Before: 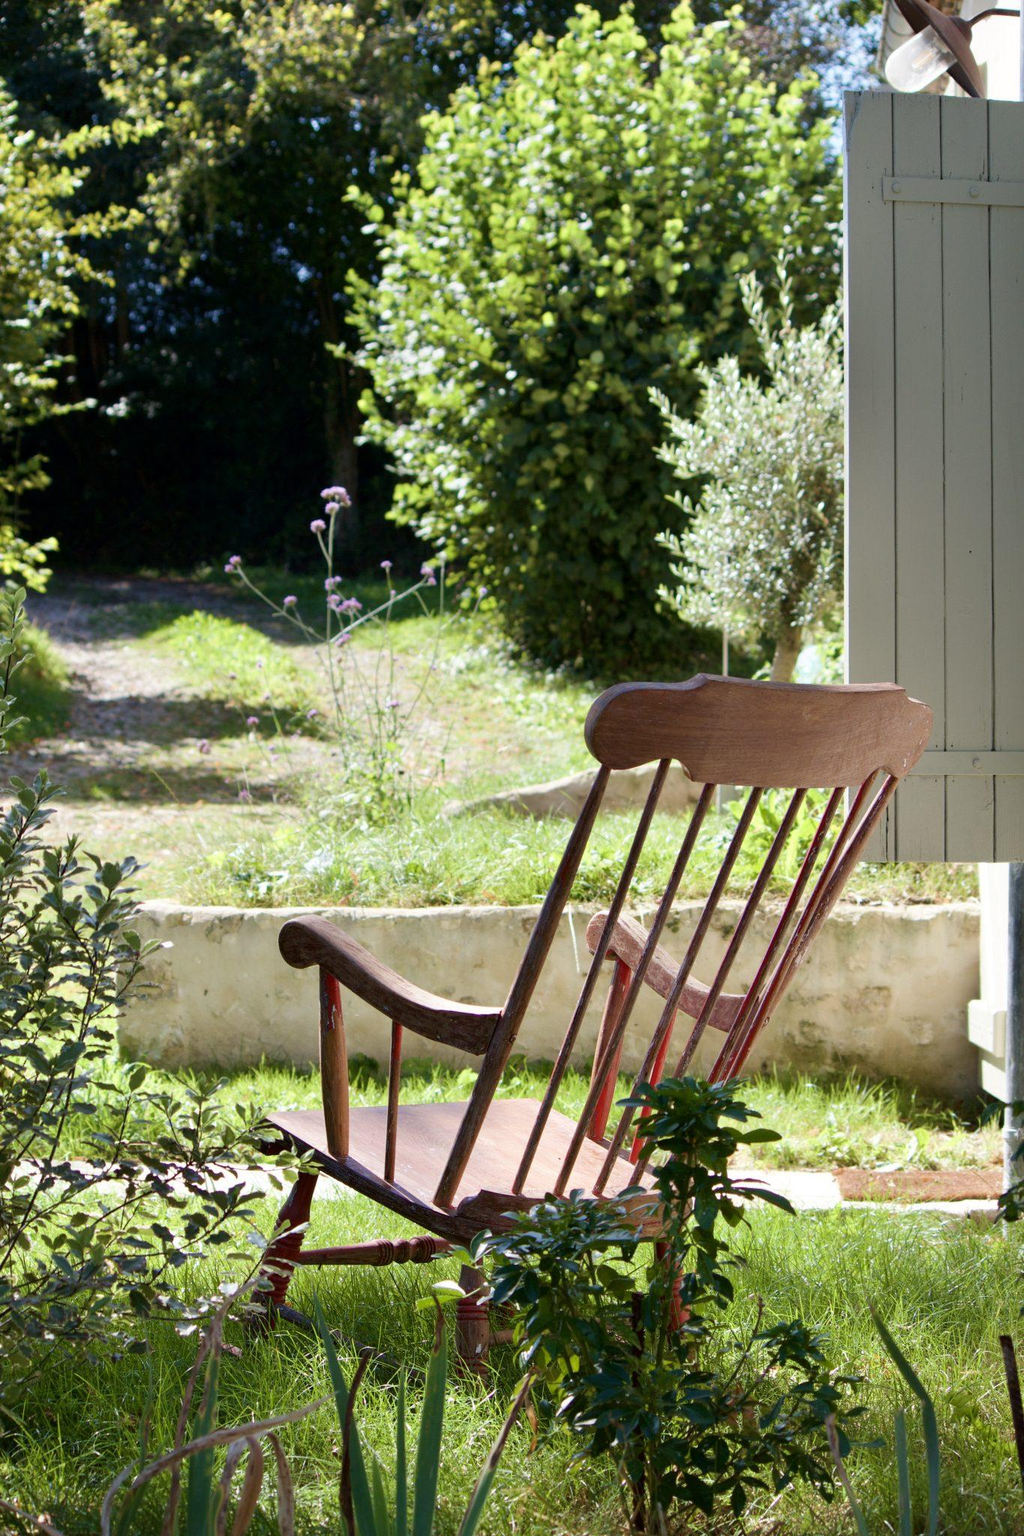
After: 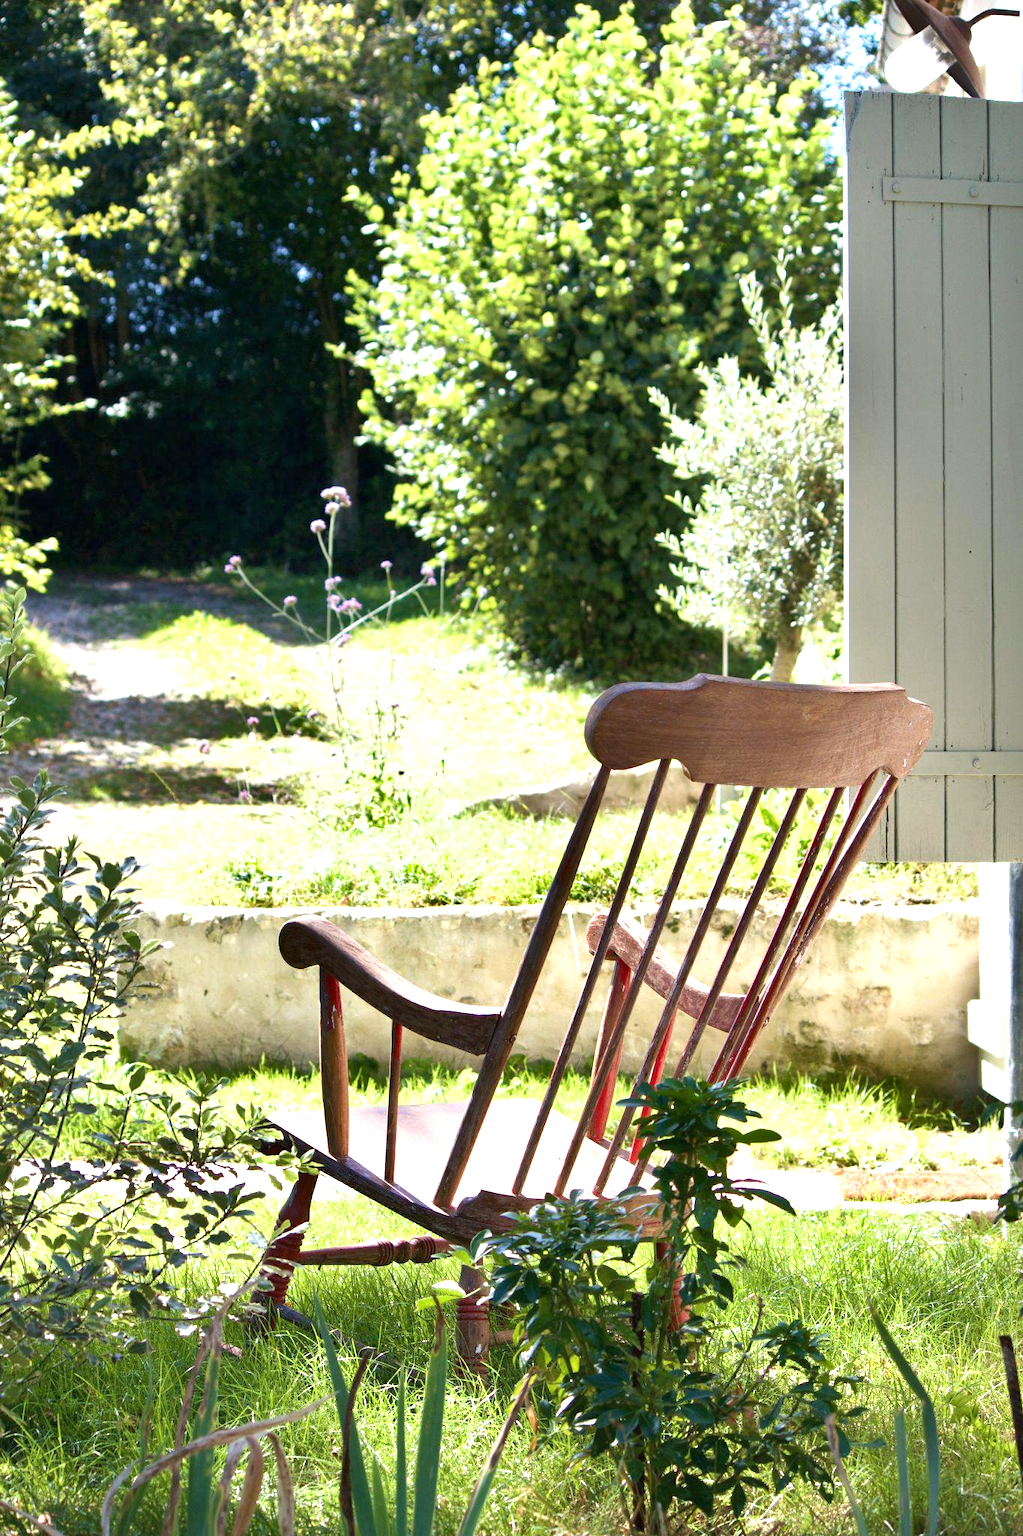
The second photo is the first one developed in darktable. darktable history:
exposure: exposure 1 EV, compensate highlight preservation false
color balance: mode lift, gamma, gain (sRGB), lift [1, 1, 1.022, 1.026]
shadows and highlights: radius 133.83, soften with gaussian
